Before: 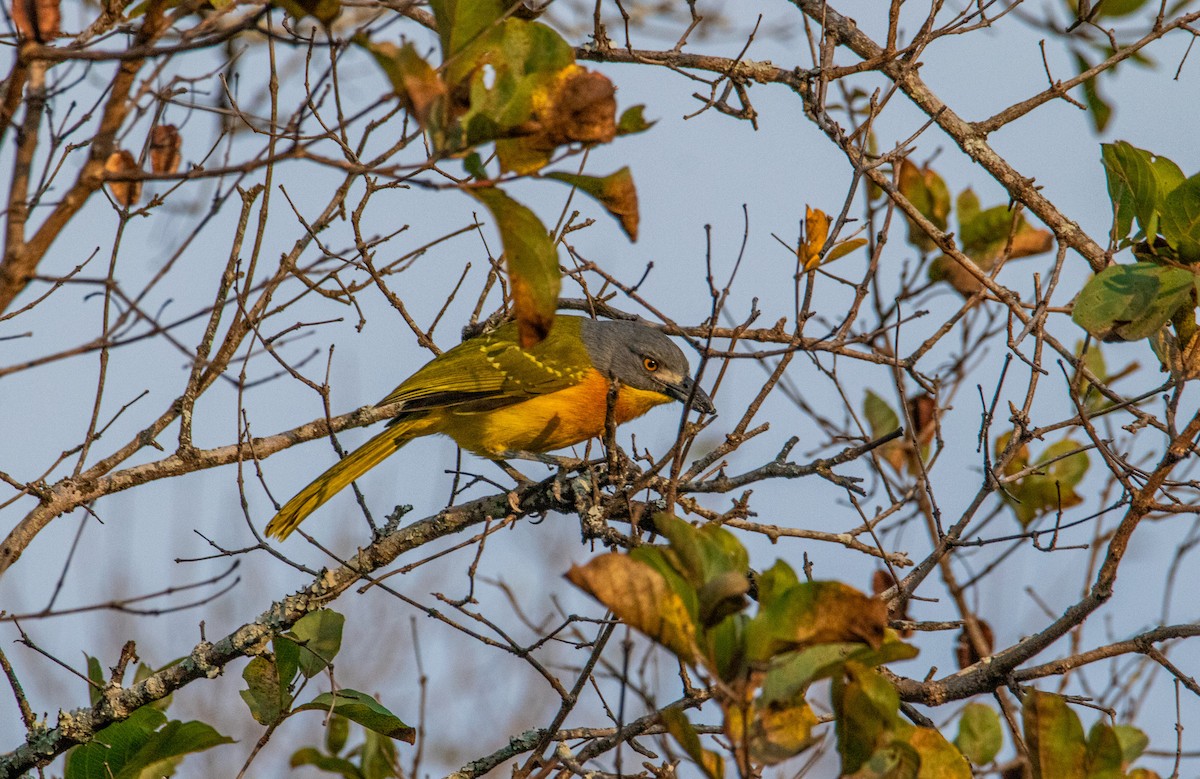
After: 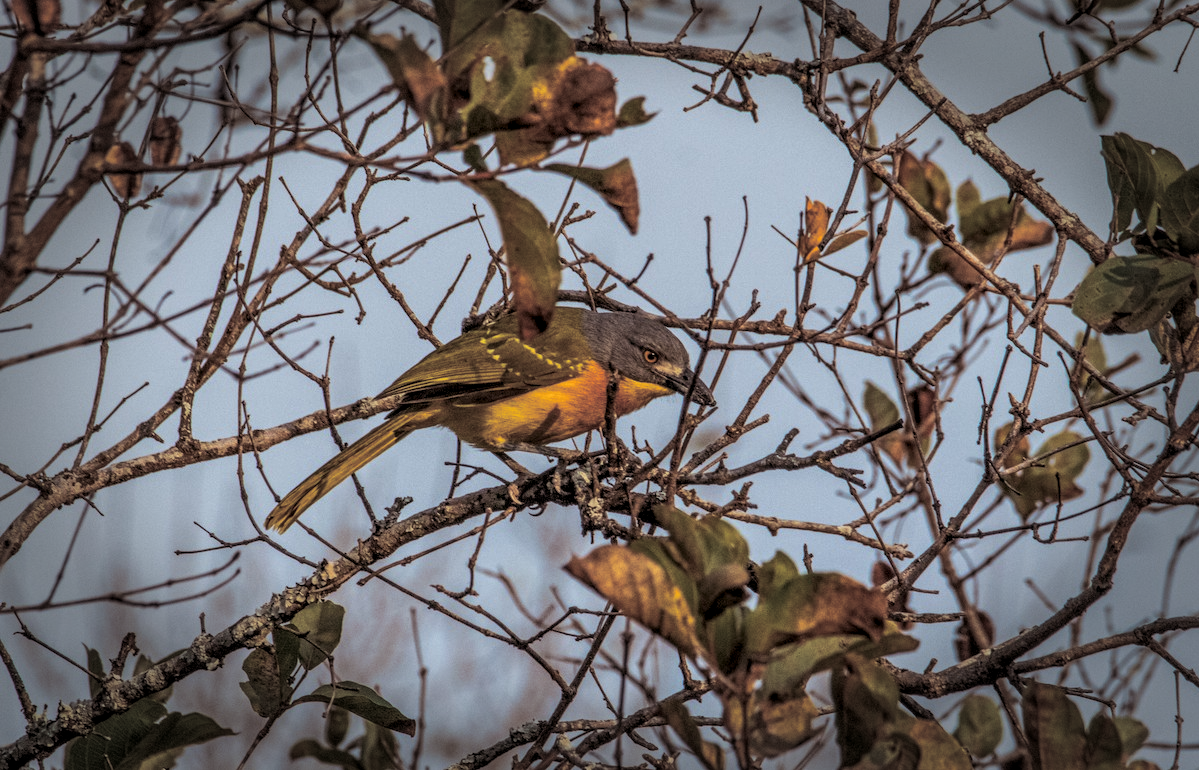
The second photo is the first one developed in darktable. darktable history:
split-toning: shadows › saturation 0.2
local contrast: detail 130%
crop: top 1.049%, right 0.001%
vignetting: fall-off start 66.7%, fall-off radius 39.74%, brightness -0.576, saturation -0.258, automatic ratio true, width/height ratio 0.671, dithering 16-bit output
base curve: preserve colors none
